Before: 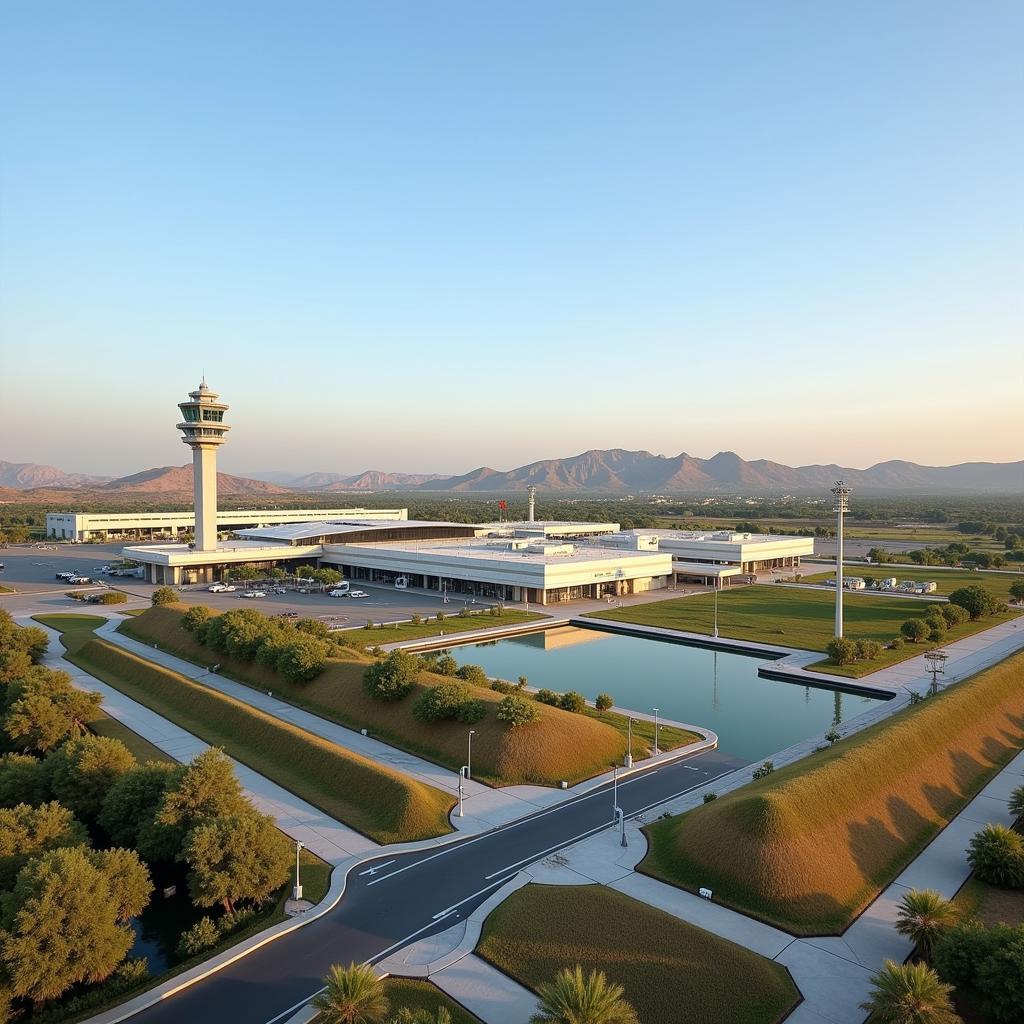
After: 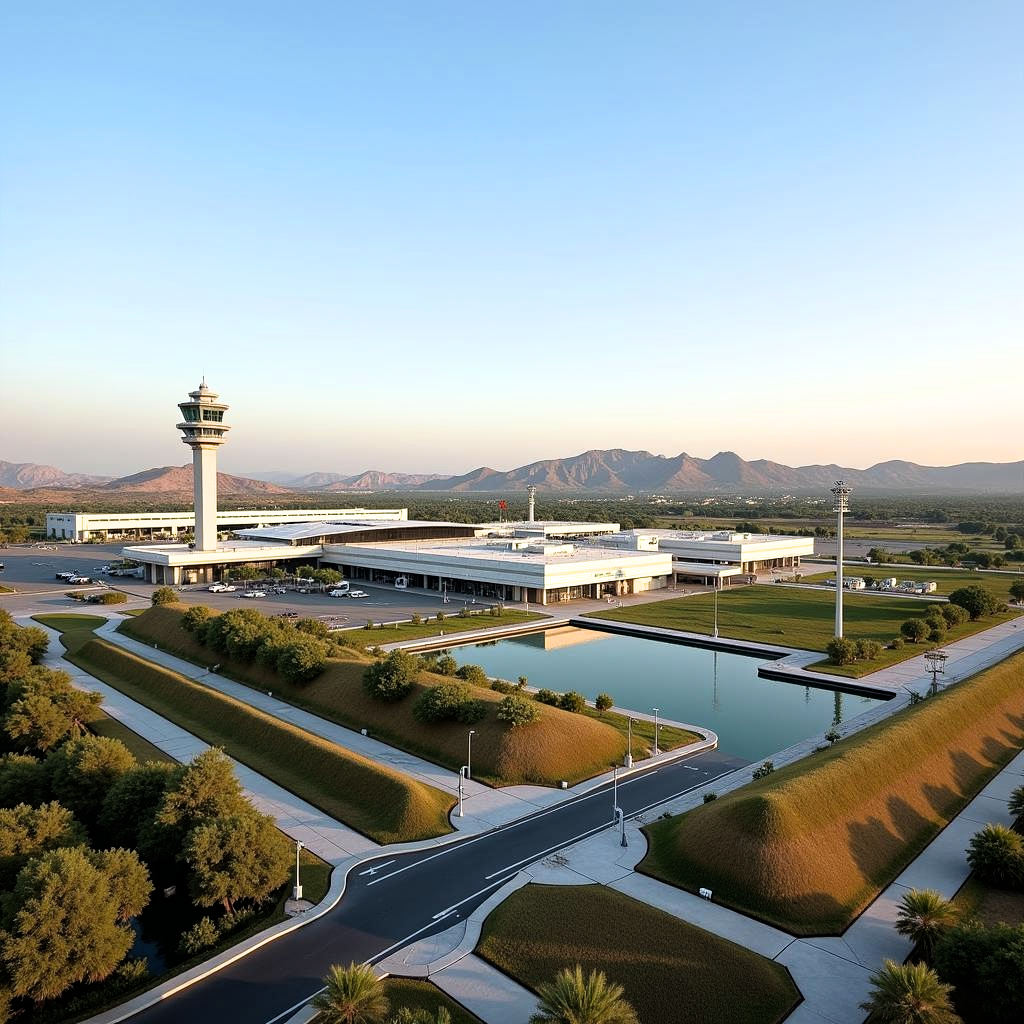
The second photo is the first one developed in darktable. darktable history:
filmic rgb: black relative exposure -7.97 EV, white relative exposure 2.36 EV, hardness 6.65
haze removal: strength 0.124, distance 0.245, compatibility mode true, adaptive false
